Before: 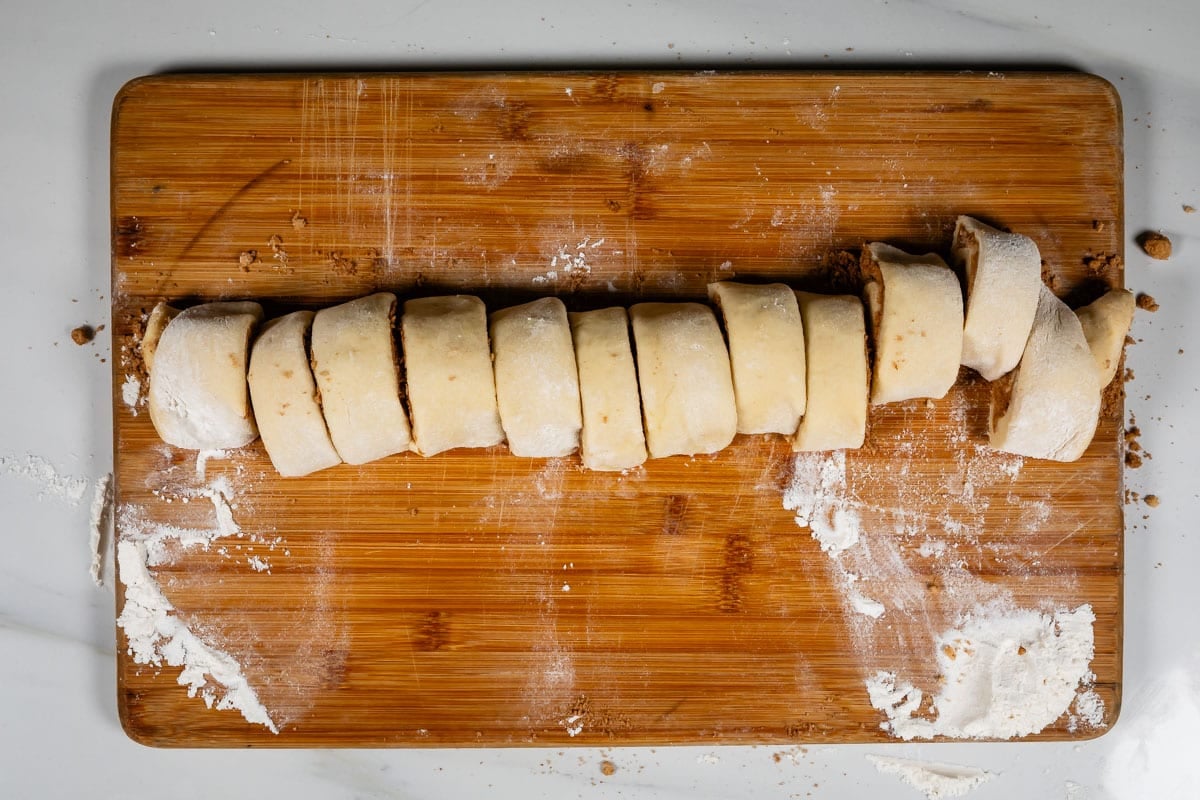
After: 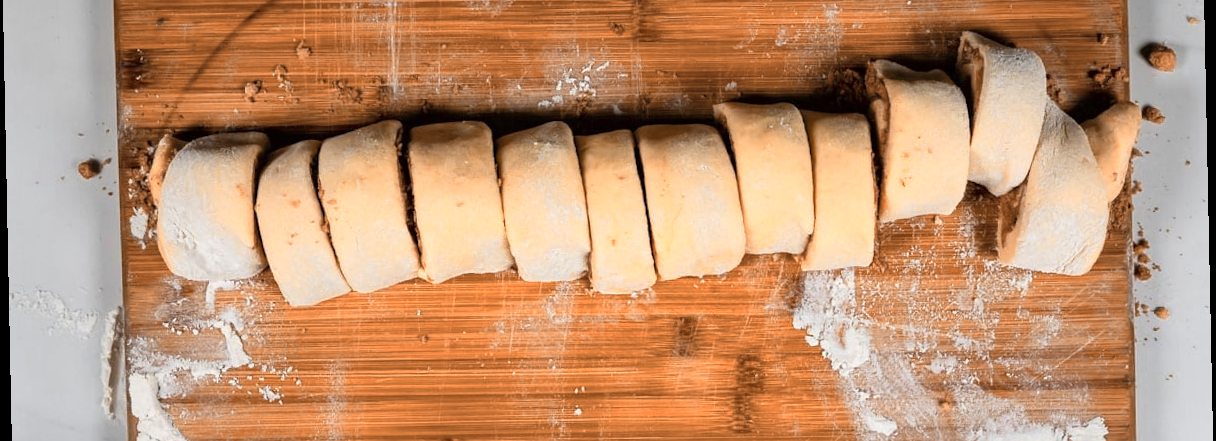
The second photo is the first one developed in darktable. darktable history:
rotate and perspective: rotation -1.17°, automatic cropping off
shadows and highlights: soften with gaussian
crop and rotate: top 23.043%, bottom 23.437%
color zones: curves: ch0 [(0.009, 0.528) (0.136, 0.6) (0.255, 0.586) (0.39, 0.528) (0.522, 0.584) (0.686, 0.736) (0.849, 0.561)]; ch1 [(0.045, 0.781) (0.14, 0.416) (0.257, 0.695) (0.442, 0.032) (0.738, 0.338) (0.818, 0.632) (0.891, 0.741) (1, 0.704)]; ch2 [(0, 0.667) (0.141, 0.52) (0.26, 0.37) (0.474, 0.432) (0.743, 0.286)]
